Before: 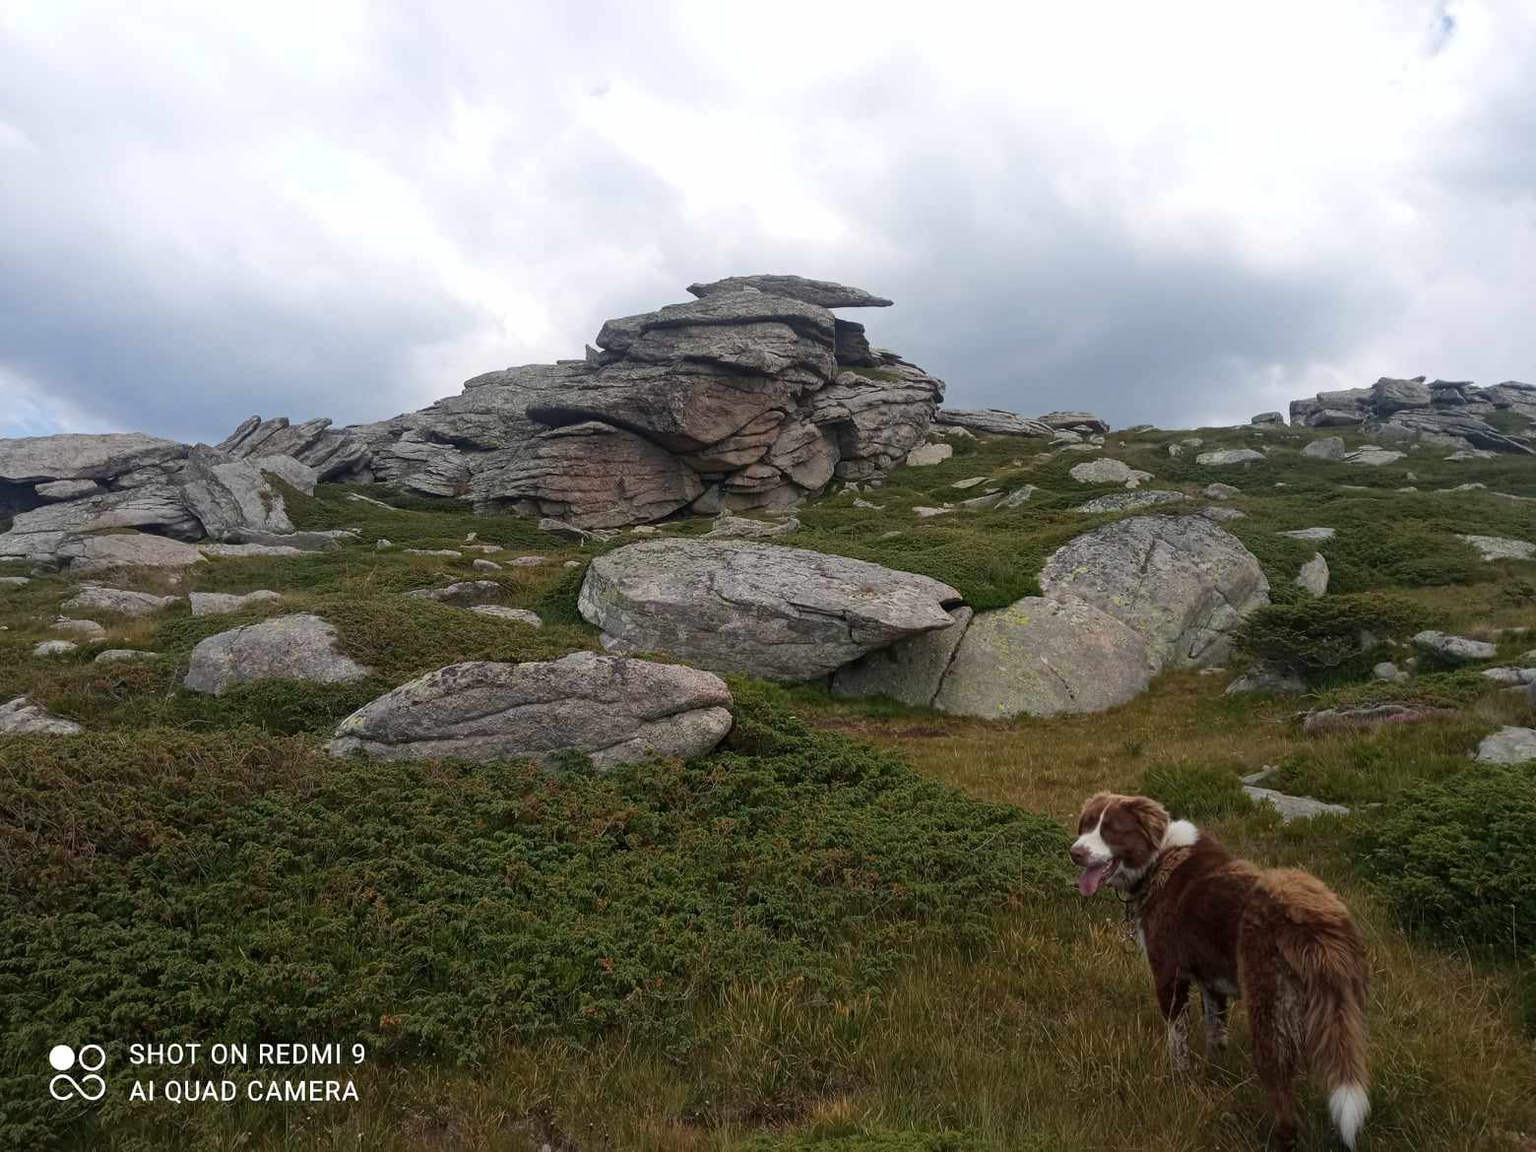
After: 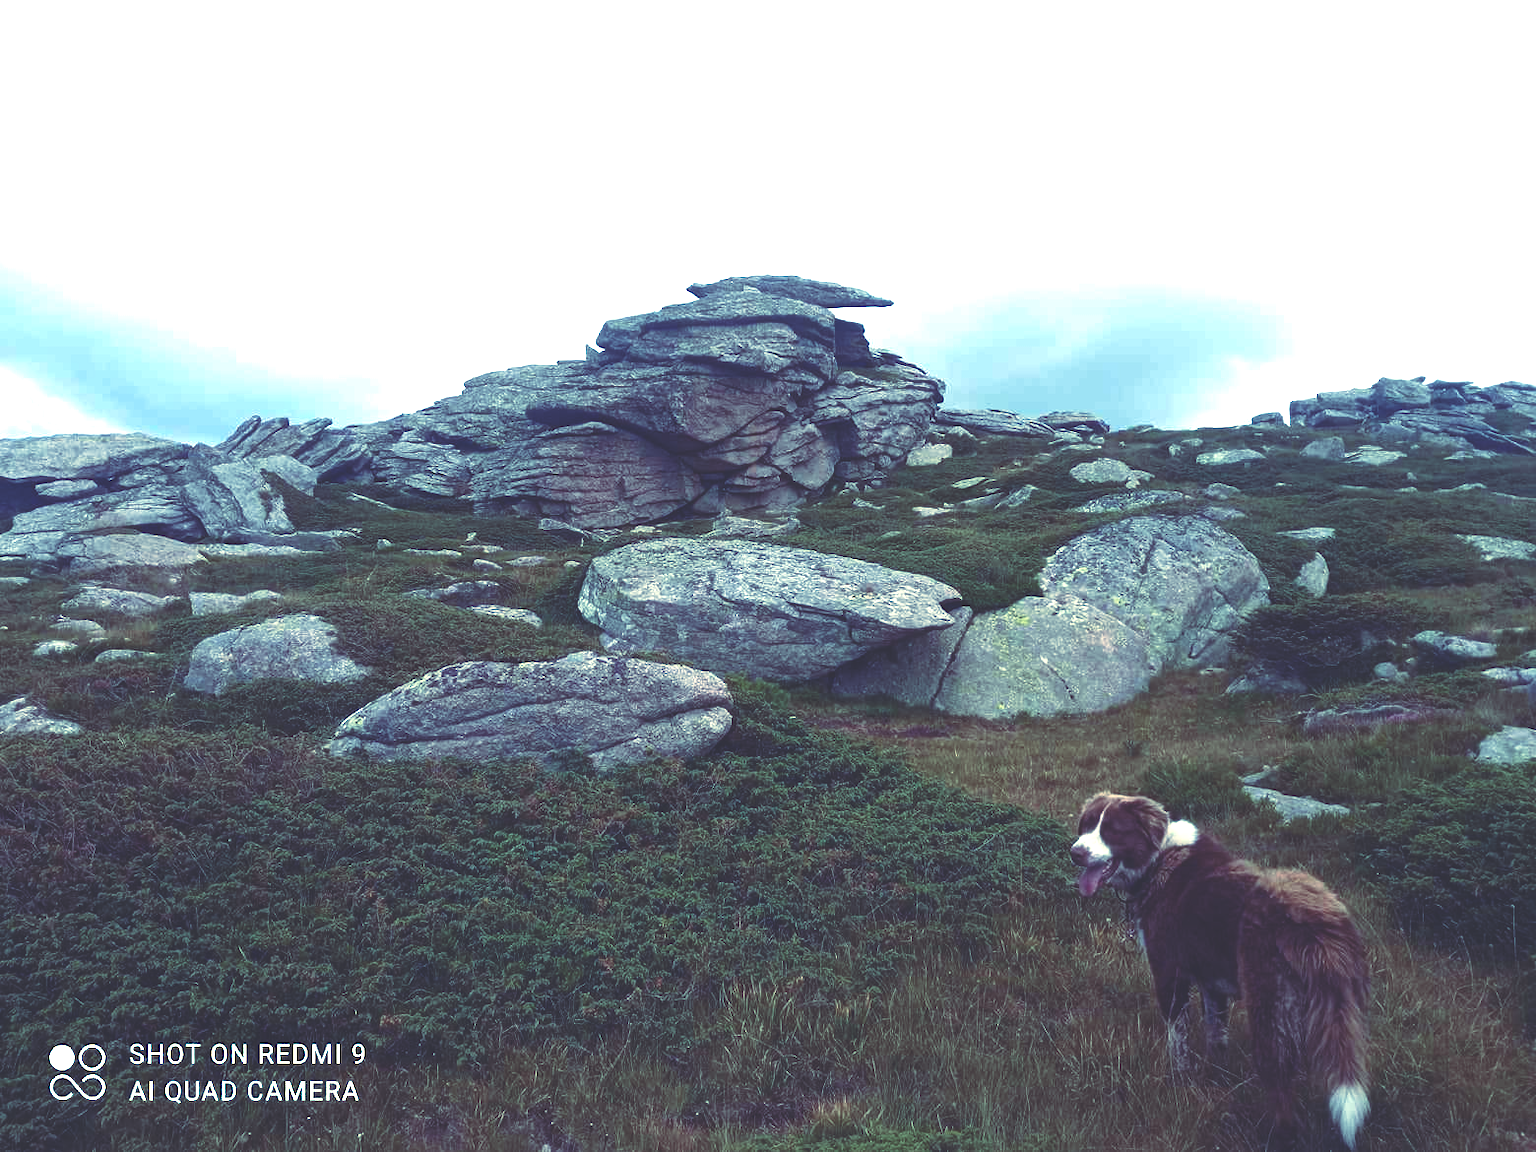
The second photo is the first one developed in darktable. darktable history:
exposure: black level correction -0.005, exposure 1.002 EV, compensate highlight preservation false
rgb curve: curves: ch0 [(0, 0.186) (0.314, 0.284) (0.576, 0.466) (0.805, 0.691) (0.936, 0.886)]; ch1 [(0, 0.186) (0.314, 0.284) (0.581, 0.534) (0.771, 0.746) (0.936, 0.958)]; ch2 [(0, 0.216) (0.275, 0.39) (1, 1)], mode RGB, independent channels, compensate middle gray true, preserve colors none
color balance rgb: shadows lift › chroma 1%, shadows lift › hue 28.8°, power › hue 60°, highlights gain › chroma 1%, highlights gain › hue 60°, global offset › luminance 0.25%, perceptual saturation grading › highlights -20%, perceptual saturation grading › shadows 20%, perceptual brilliance grading › highlights 5%, perceptual brilliance grading › shadows -10%, global vibrance 19.67%
